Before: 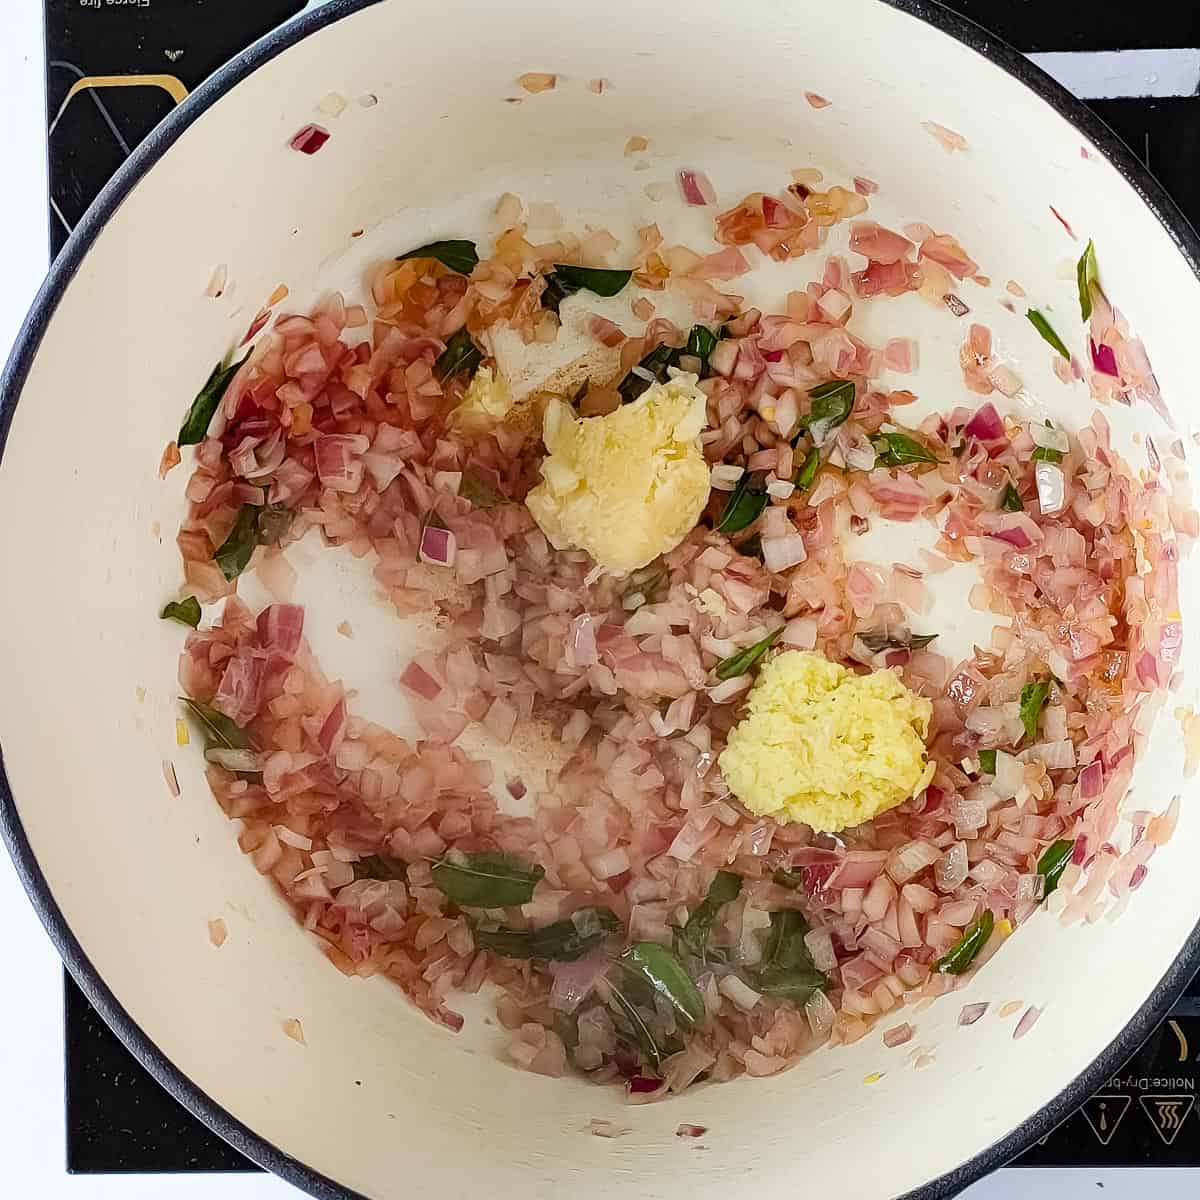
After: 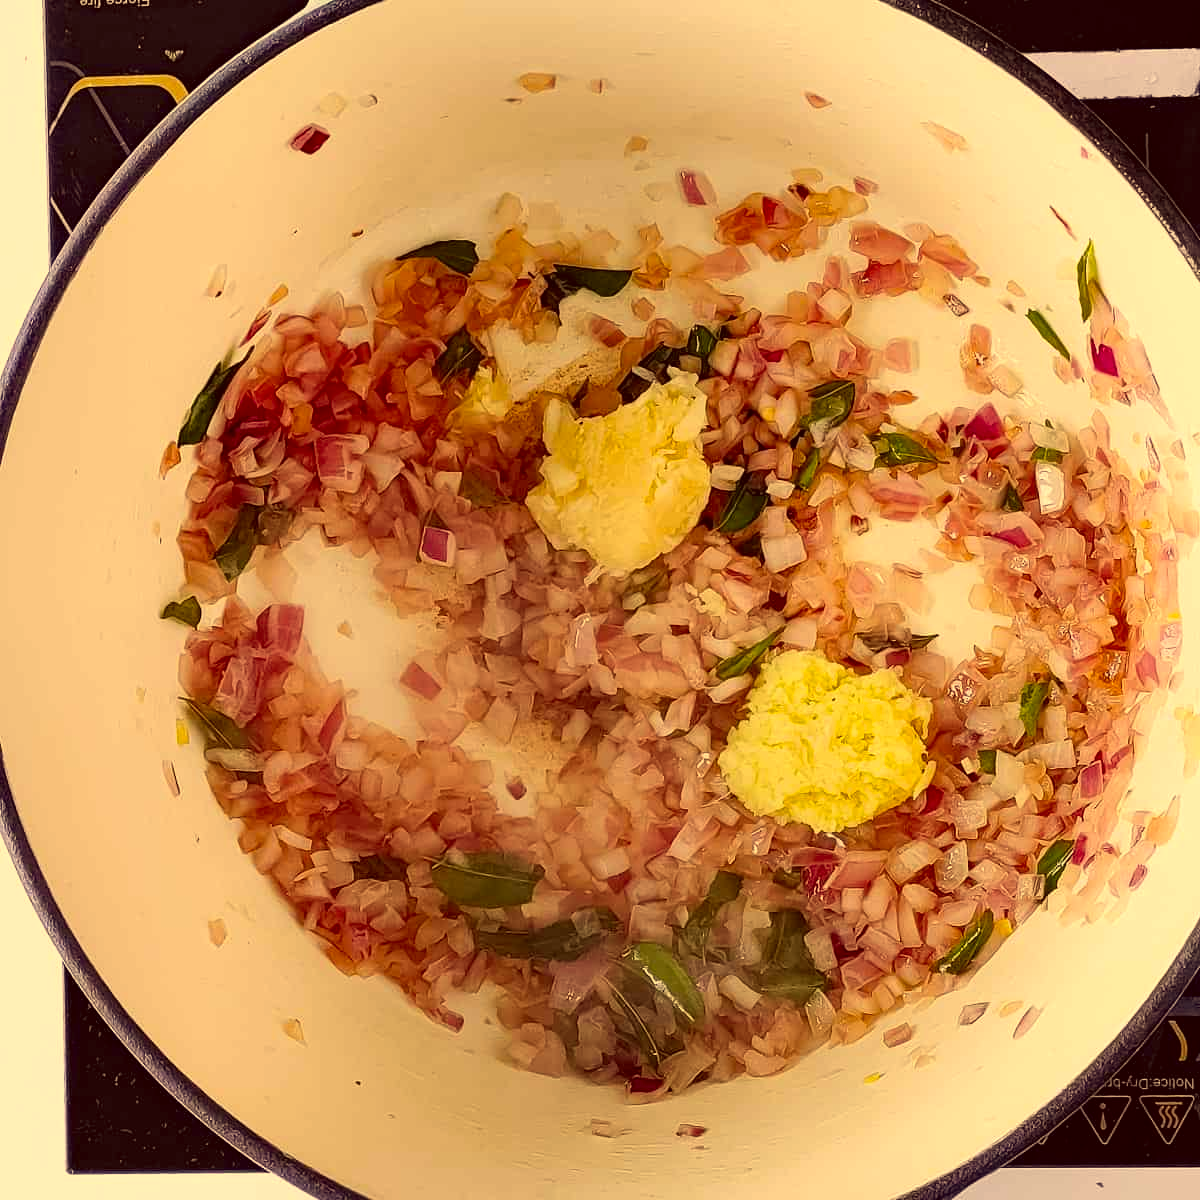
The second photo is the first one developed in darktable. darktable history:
color correction: highlights a* 9.75, highlights b* 38.61, shadows a* 15.04, shadows b* 3.46
